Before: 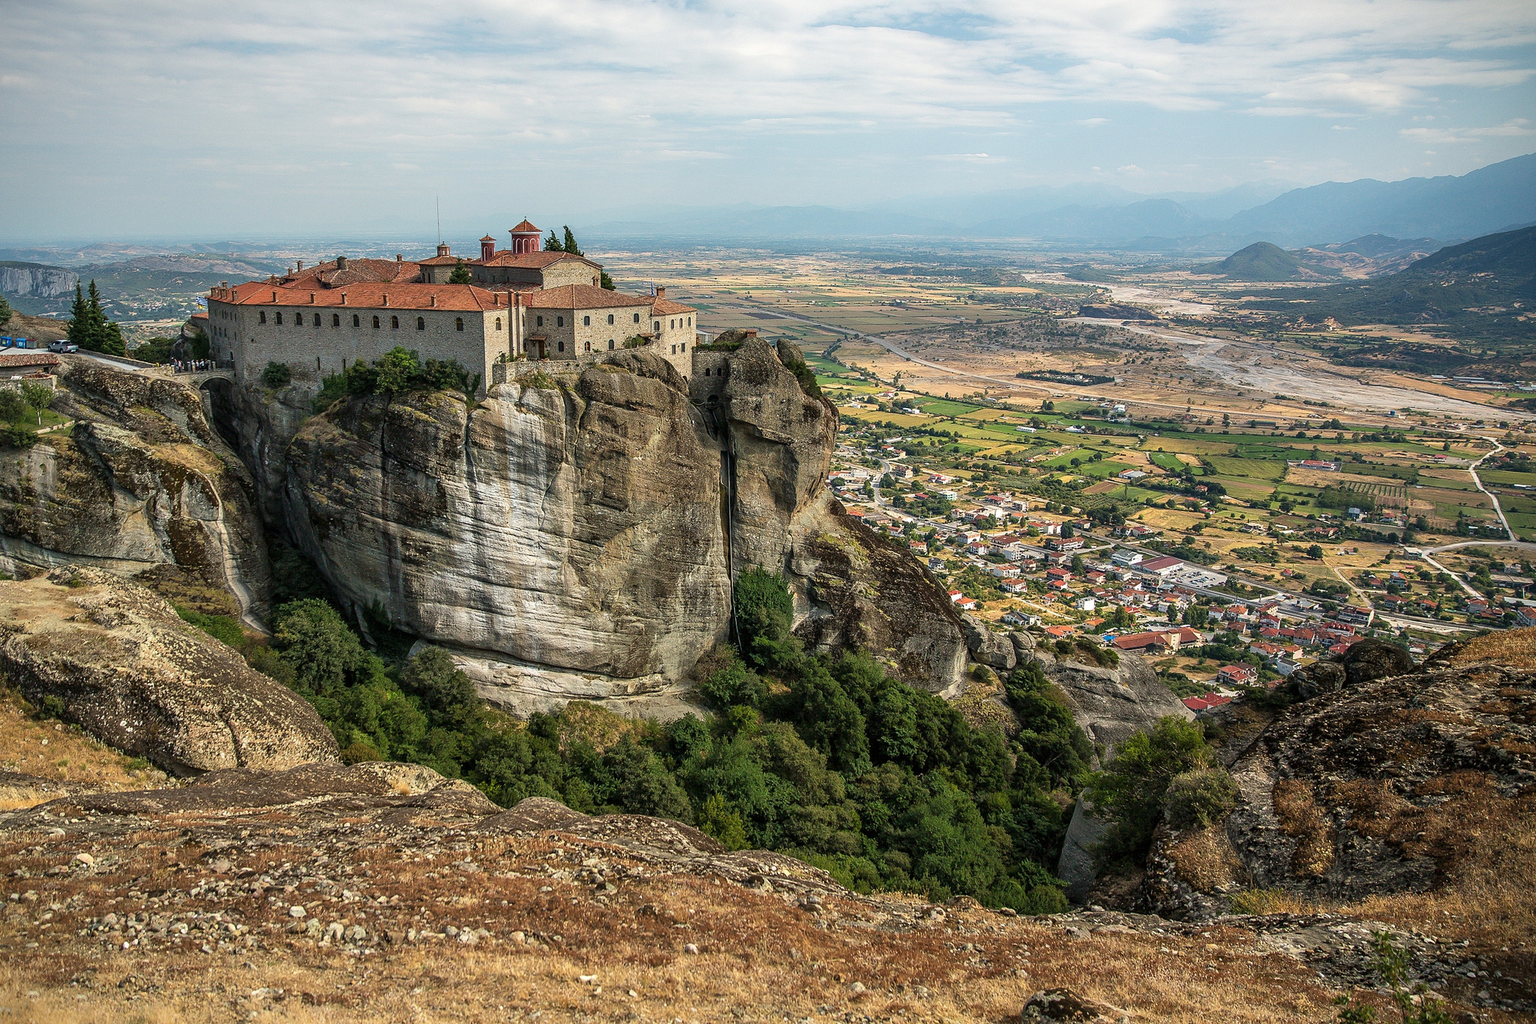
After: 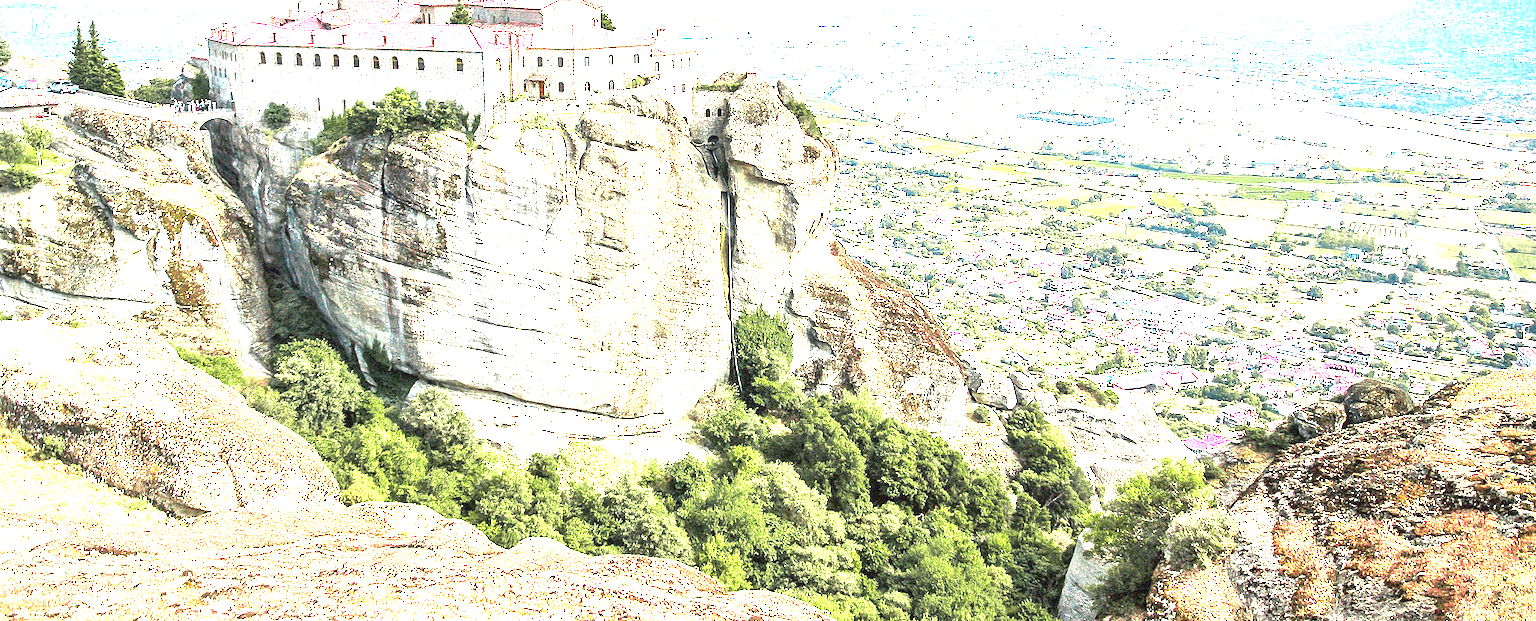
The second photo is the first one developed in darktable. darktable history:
crop and rotate: top 25.357%, bottom 13.942%
exposure: black level correction 0, exposure 4 EV, compensate exposure bias true, compensate highlight preservation false
color zones: curves: ch0 [(0, 0.533) (0.126, 0.533) (0.234, 0.533) (0.368, 0.357) (0.5, 0.5) (0.625, 0.5) (0.74, 0.637) (0.875, 0.5)]; ch1 [(0.004, 0.708) (0.129, 0.662) (0.25, 0.5) (0.375, 0.331) (0.496, 0.396) (0.625, 0.649) (0.739, 0.26) (0.875, 0.5) (1, 0.478)]; ch2 [(0, 0.409) (0.132, 0.403) (0.236, 0.558) (0.379, 0.448) (0.5, 0.5) (0.625, 0.5) (0.691, 0.39) (0.875, 0.5)]
